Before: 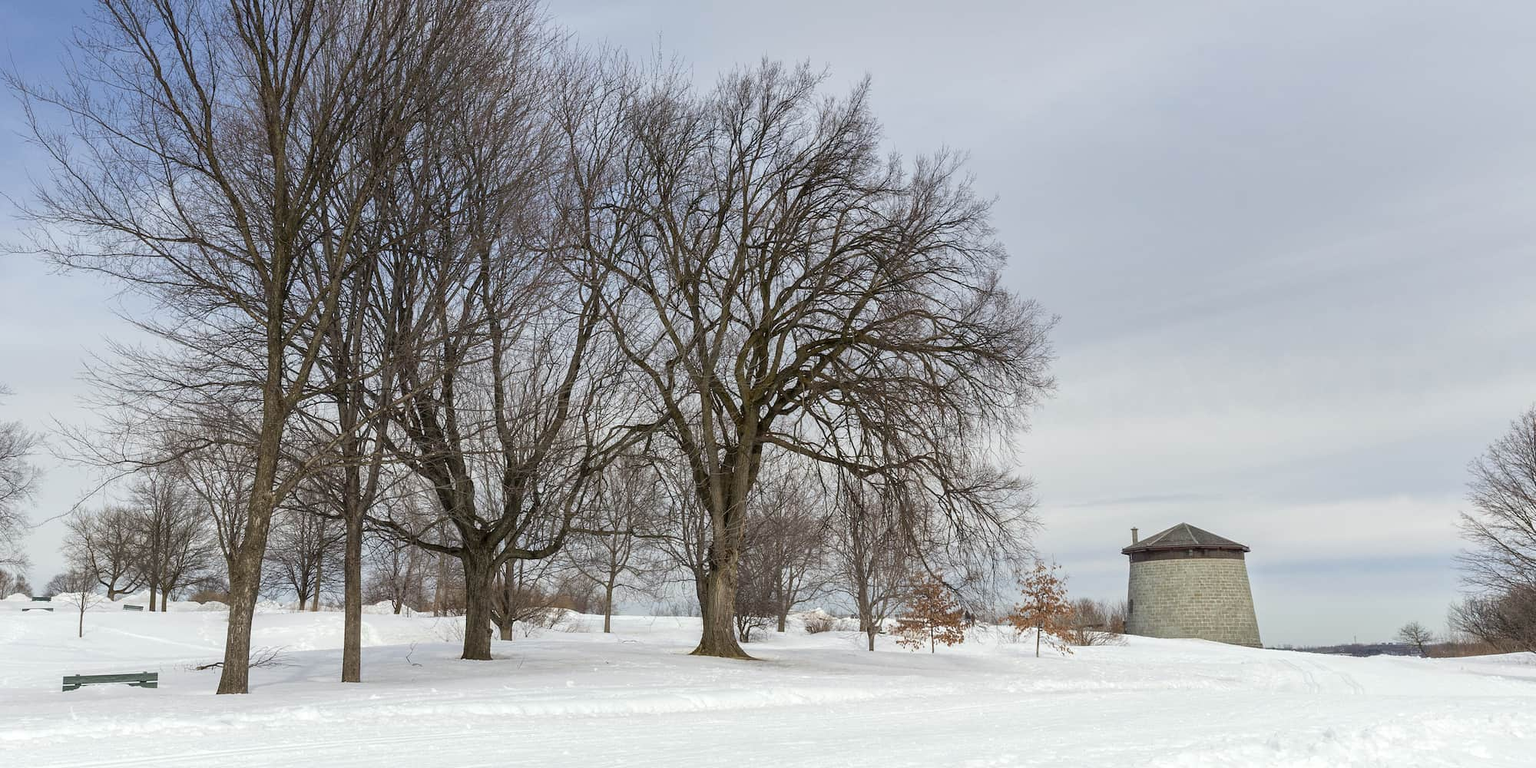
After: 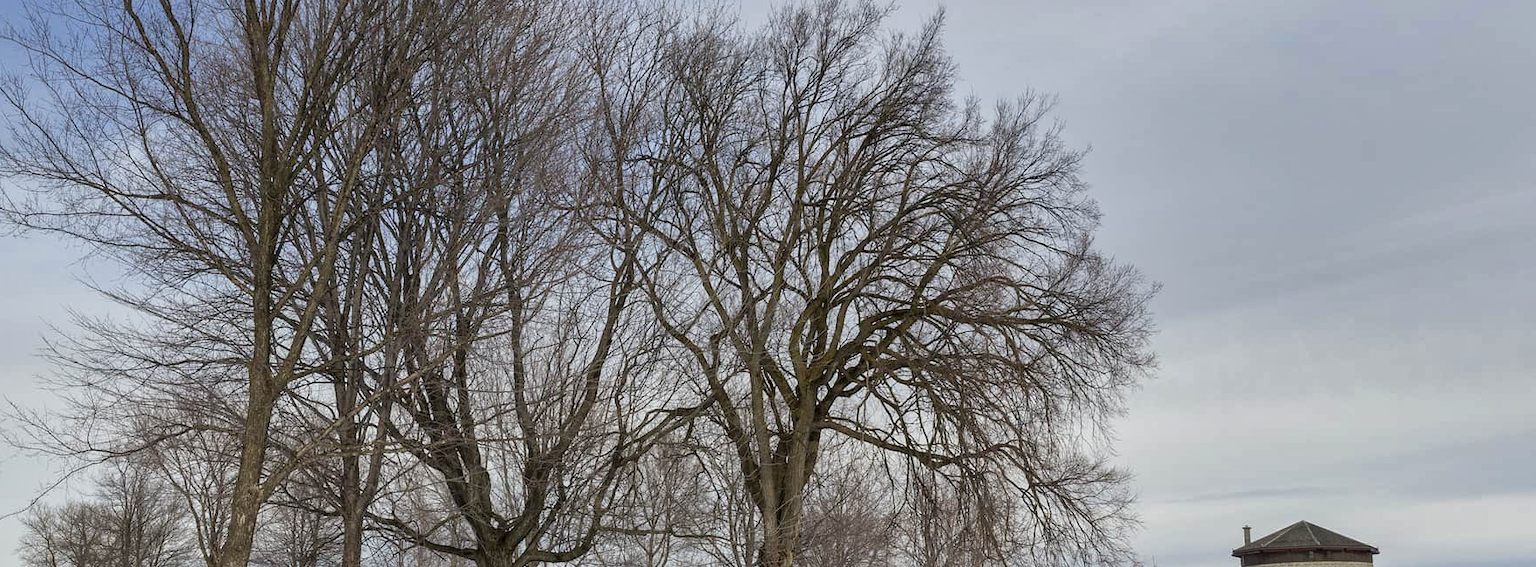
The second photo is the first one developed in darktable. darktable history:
shadows and highlights: soften with gaussian
crop: left 3.015%, top 8.969%, right 9.647%, bottom 26.457%
